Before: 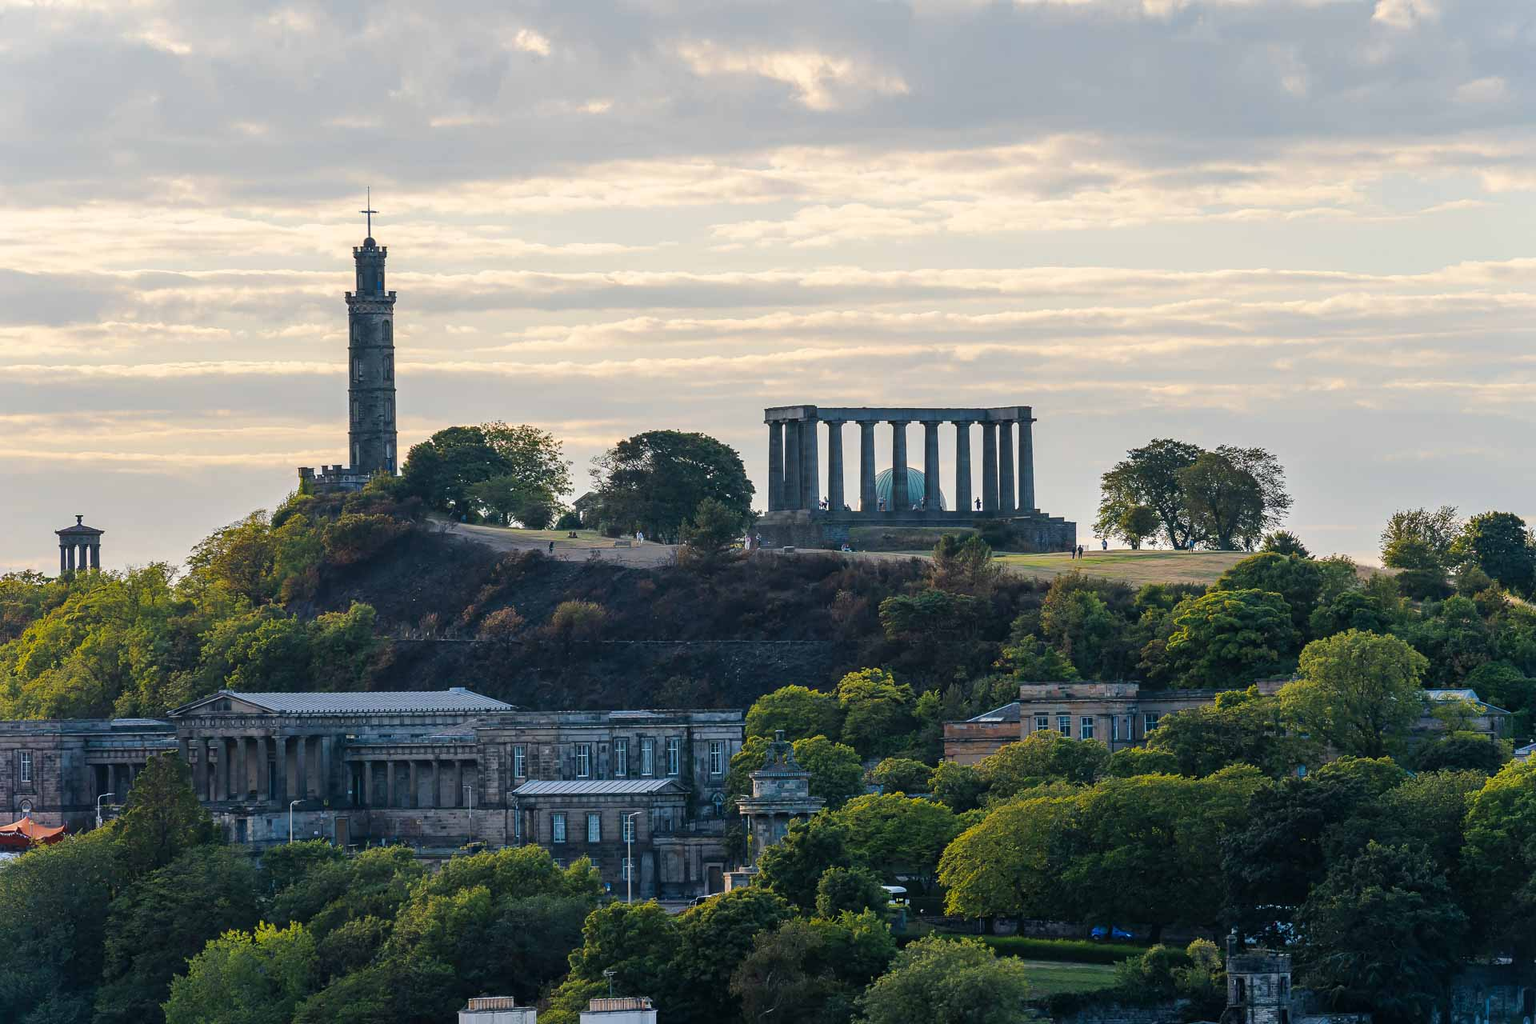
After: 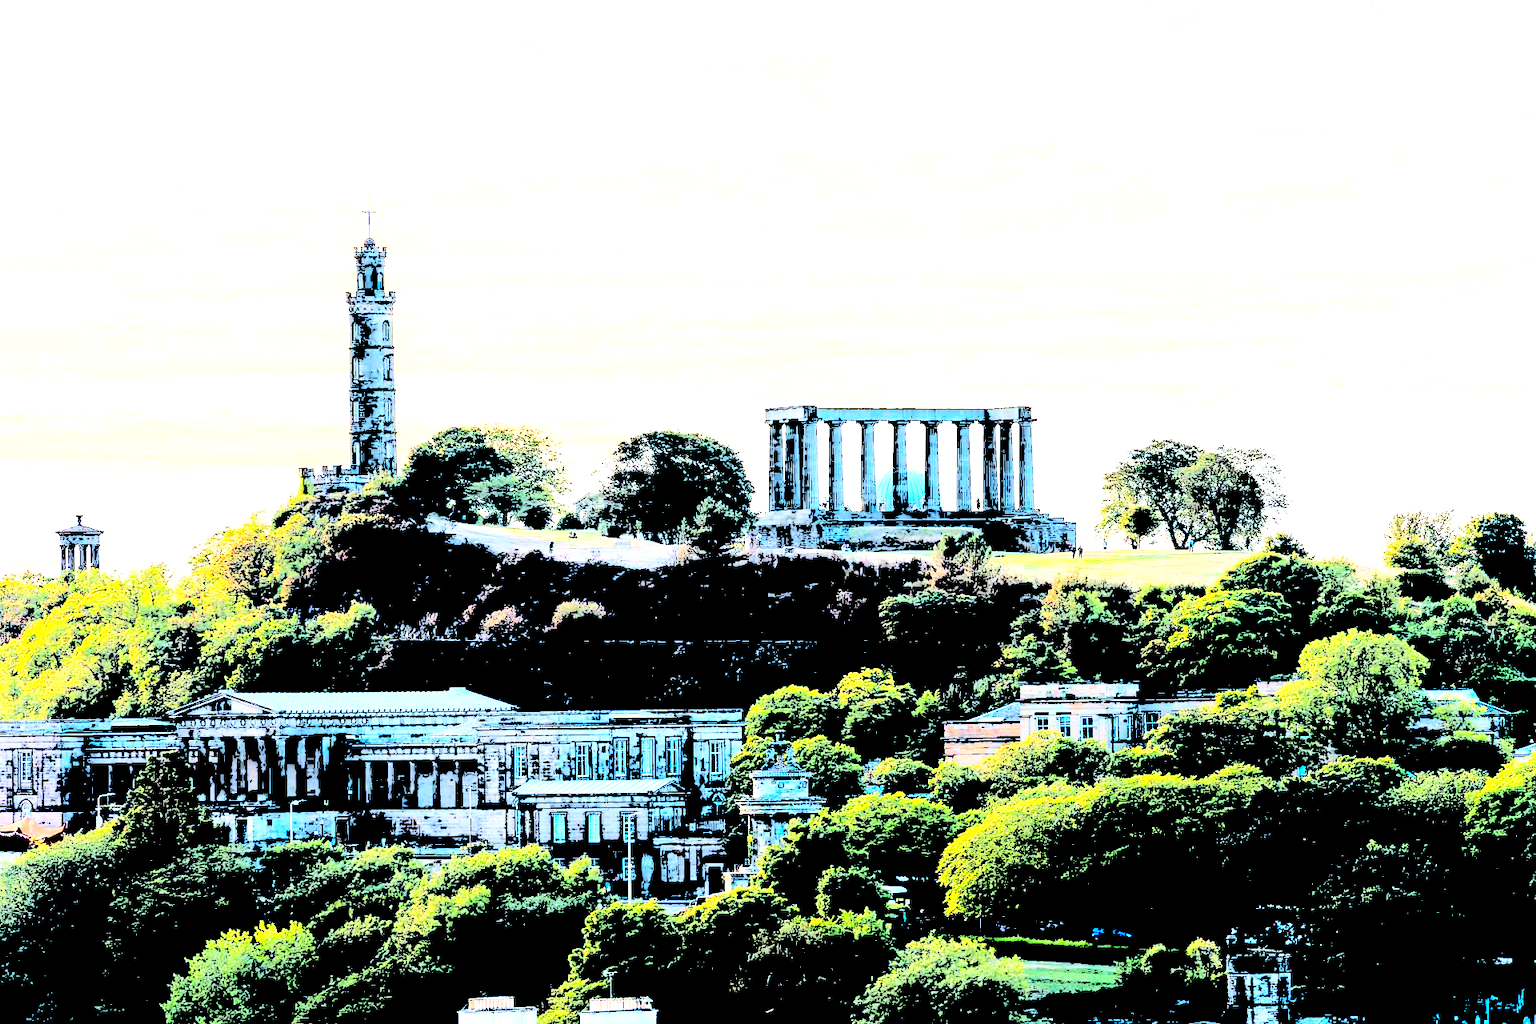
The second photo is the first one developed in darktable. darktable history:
color correction: highlights a* -0.137, highlights b* 0.137
levels: levels [0.246, 0.246, 0.506]
